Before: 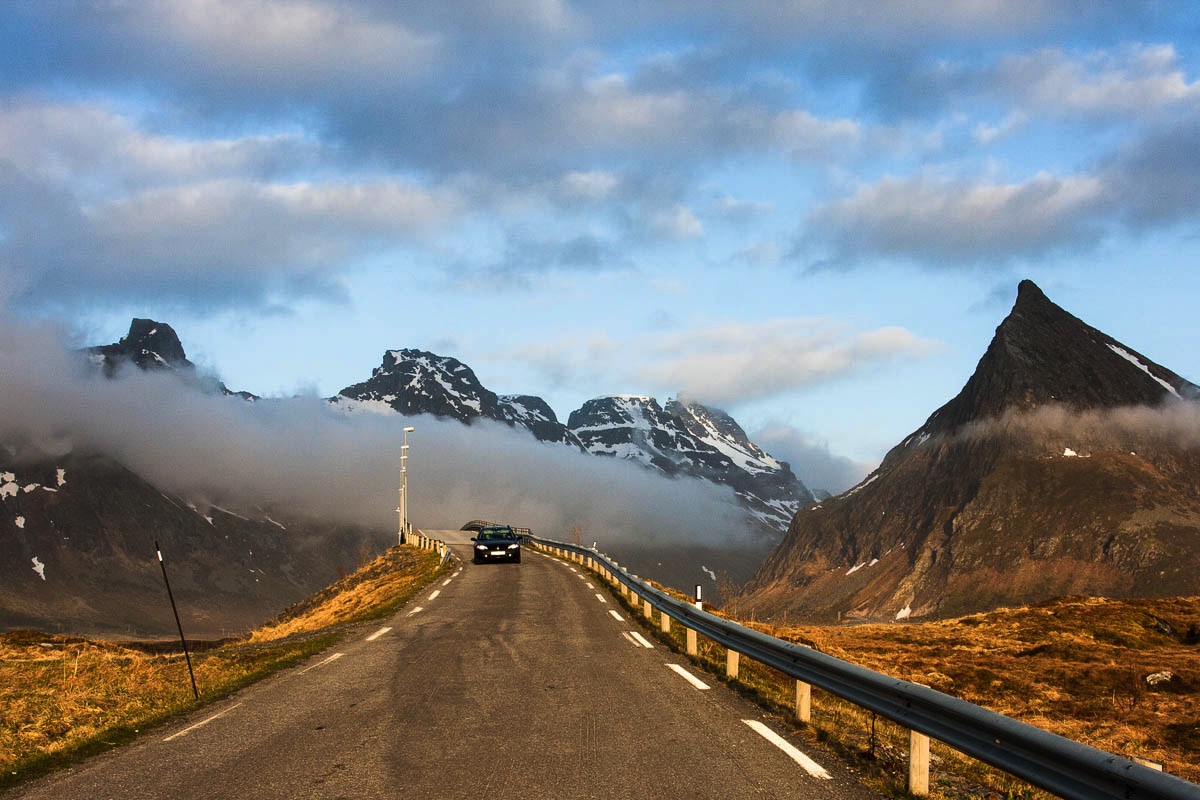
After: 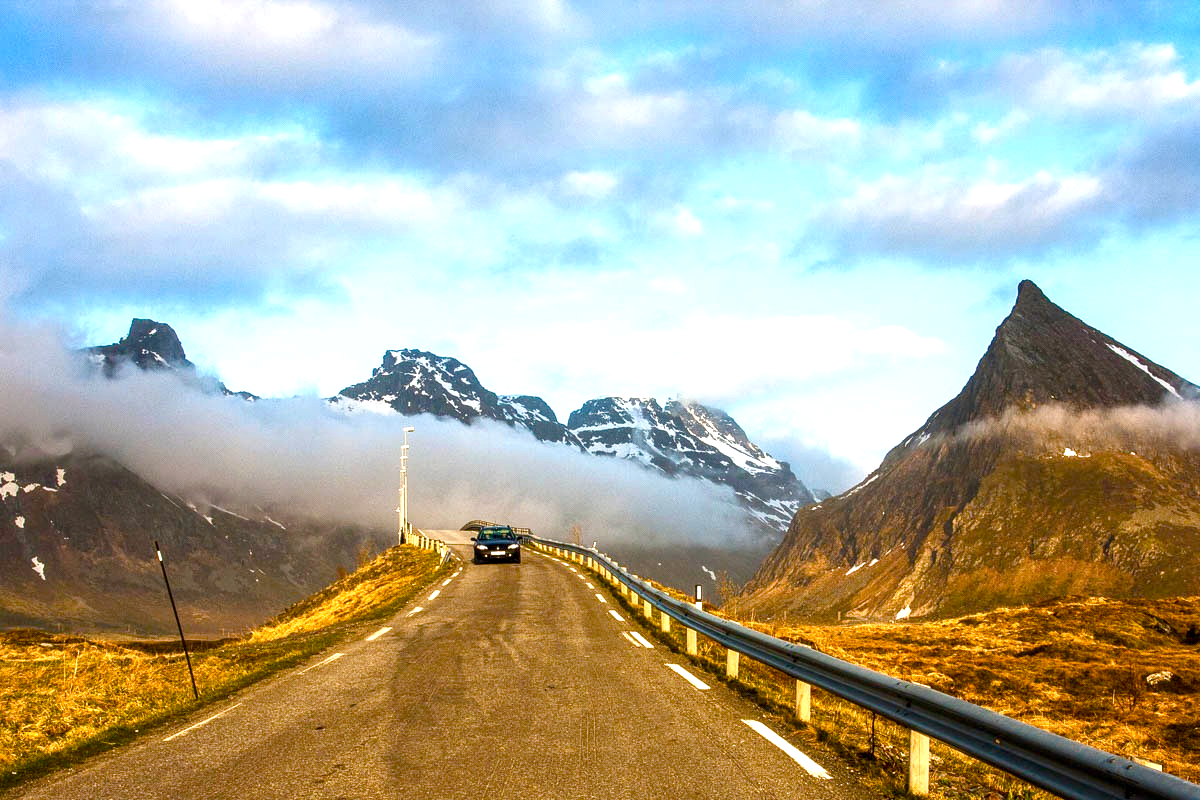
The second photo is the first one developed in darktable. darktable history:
local contrast: on, module defaults
color balance rgb: linear chroma grading › global chroma 9.804%, perceptual saturation grading › global saturation 26.322%, perceptual saturation grading › highlights -27.723%, perceptual saturation grading › mid-tones 15.54%, perceptual saturation grading › shadows 33.897%, global vibrance 20%
tone equalizer: -8 EV -0.731 EV, -7 EV -0.725 EV, -6 EV -0.565 EV, -5 EV -0.392 EV, -3 EV 0.374 EV, -2 EV 0.6 EV, -1 EV 0.695 EV, +0 EV 0.751 EV, smoothing diameter 24.98%, edges refinement/feathering 14.22, preserve details guided filter
